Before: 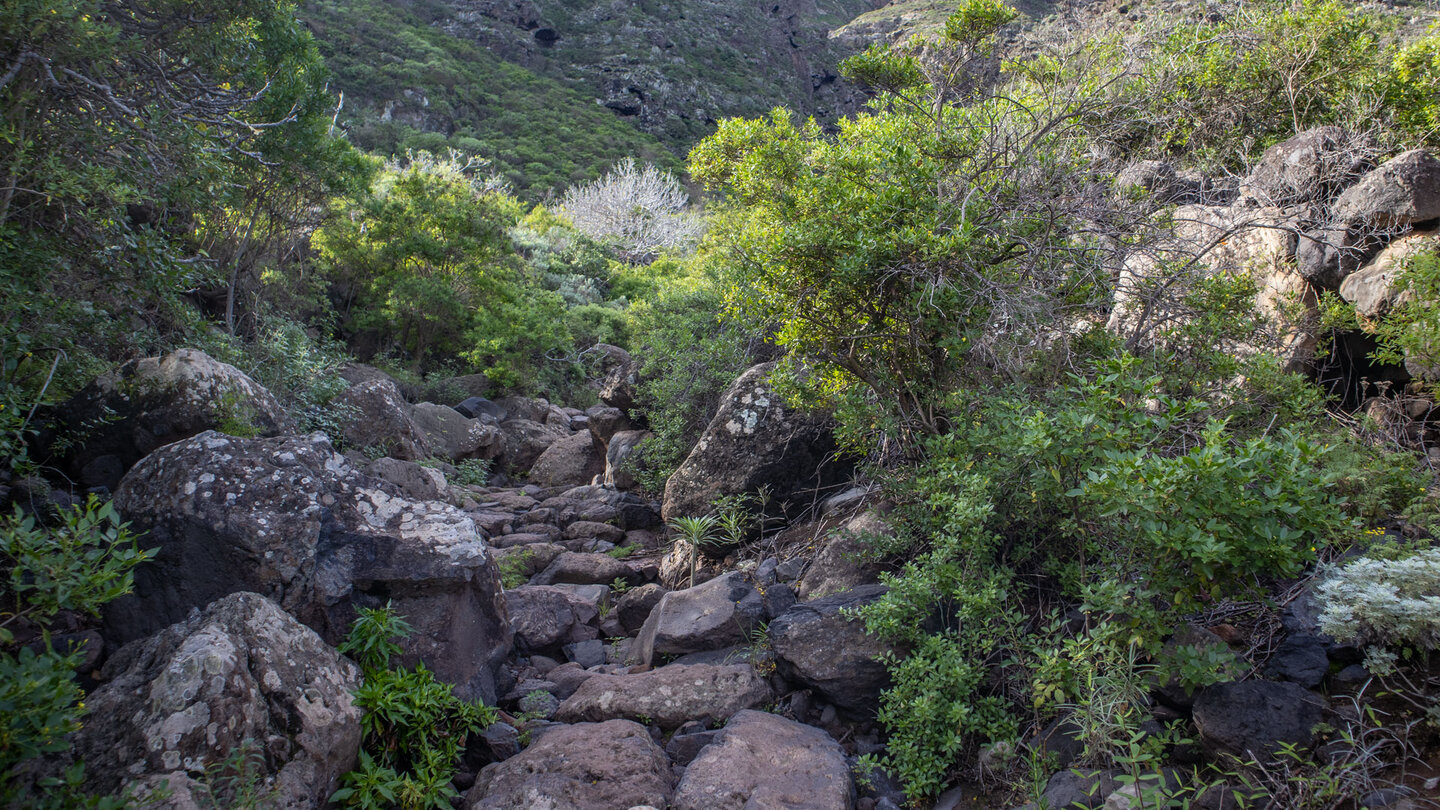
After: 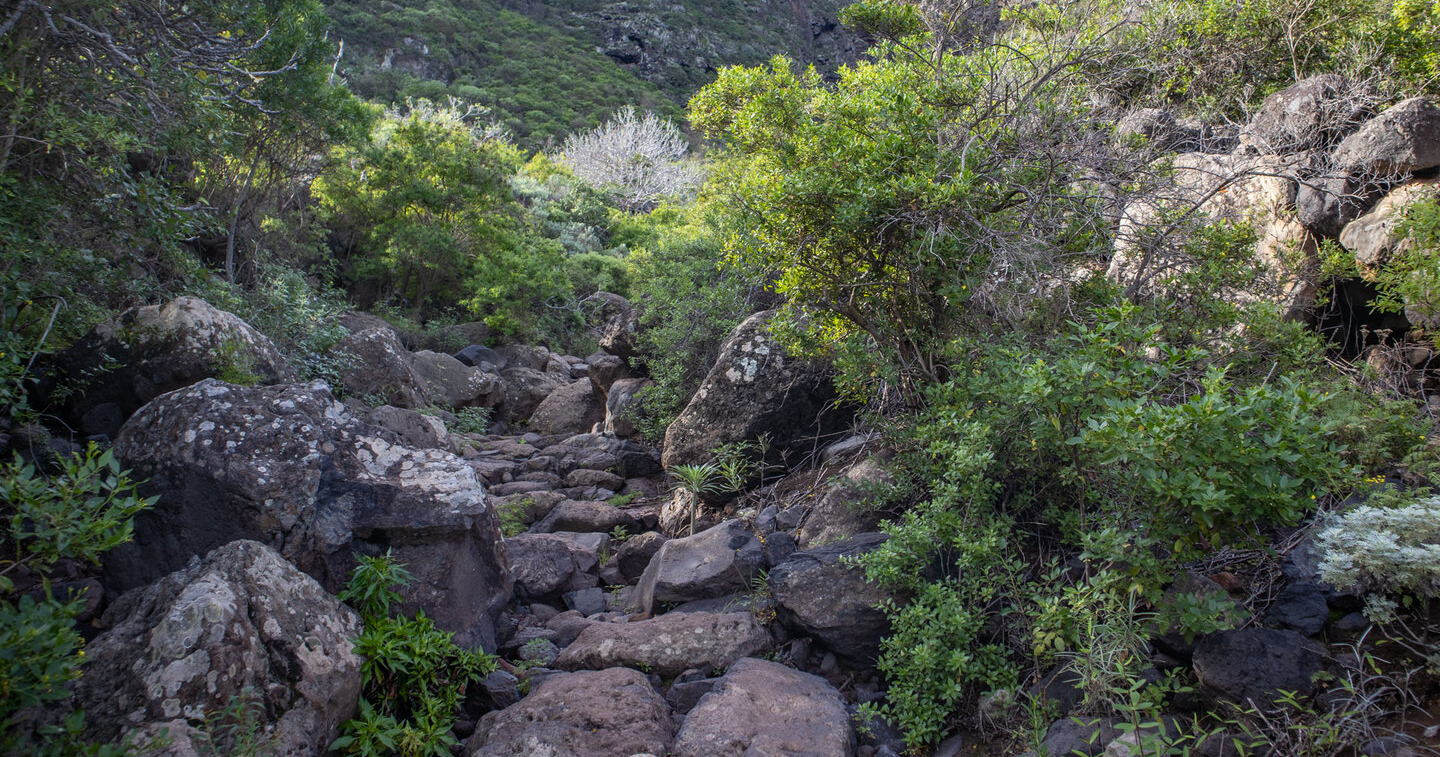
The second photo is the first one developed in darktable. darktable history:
crop and rotate: top 6.486%
